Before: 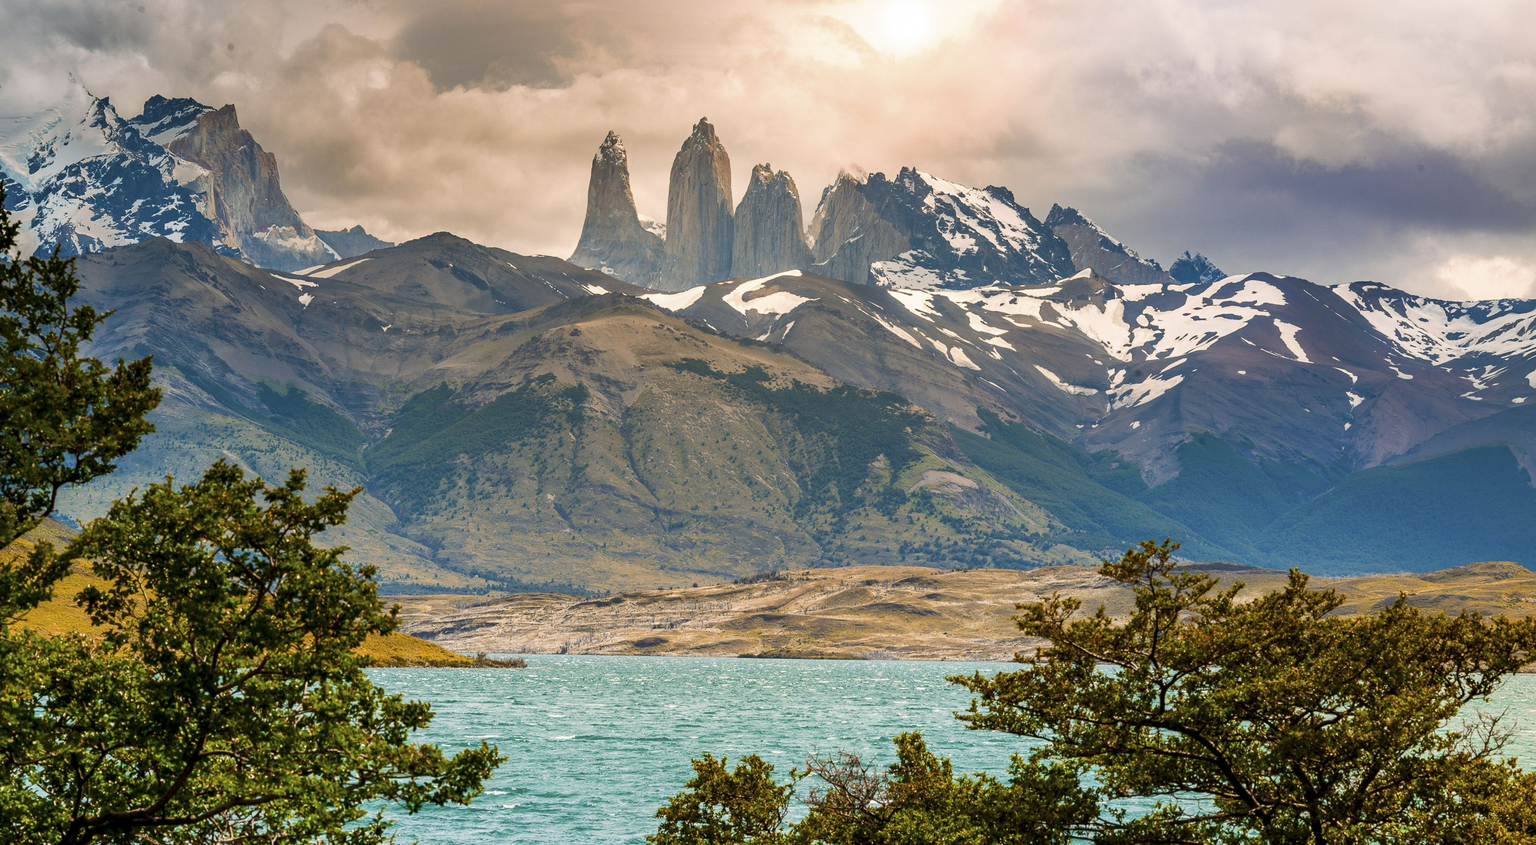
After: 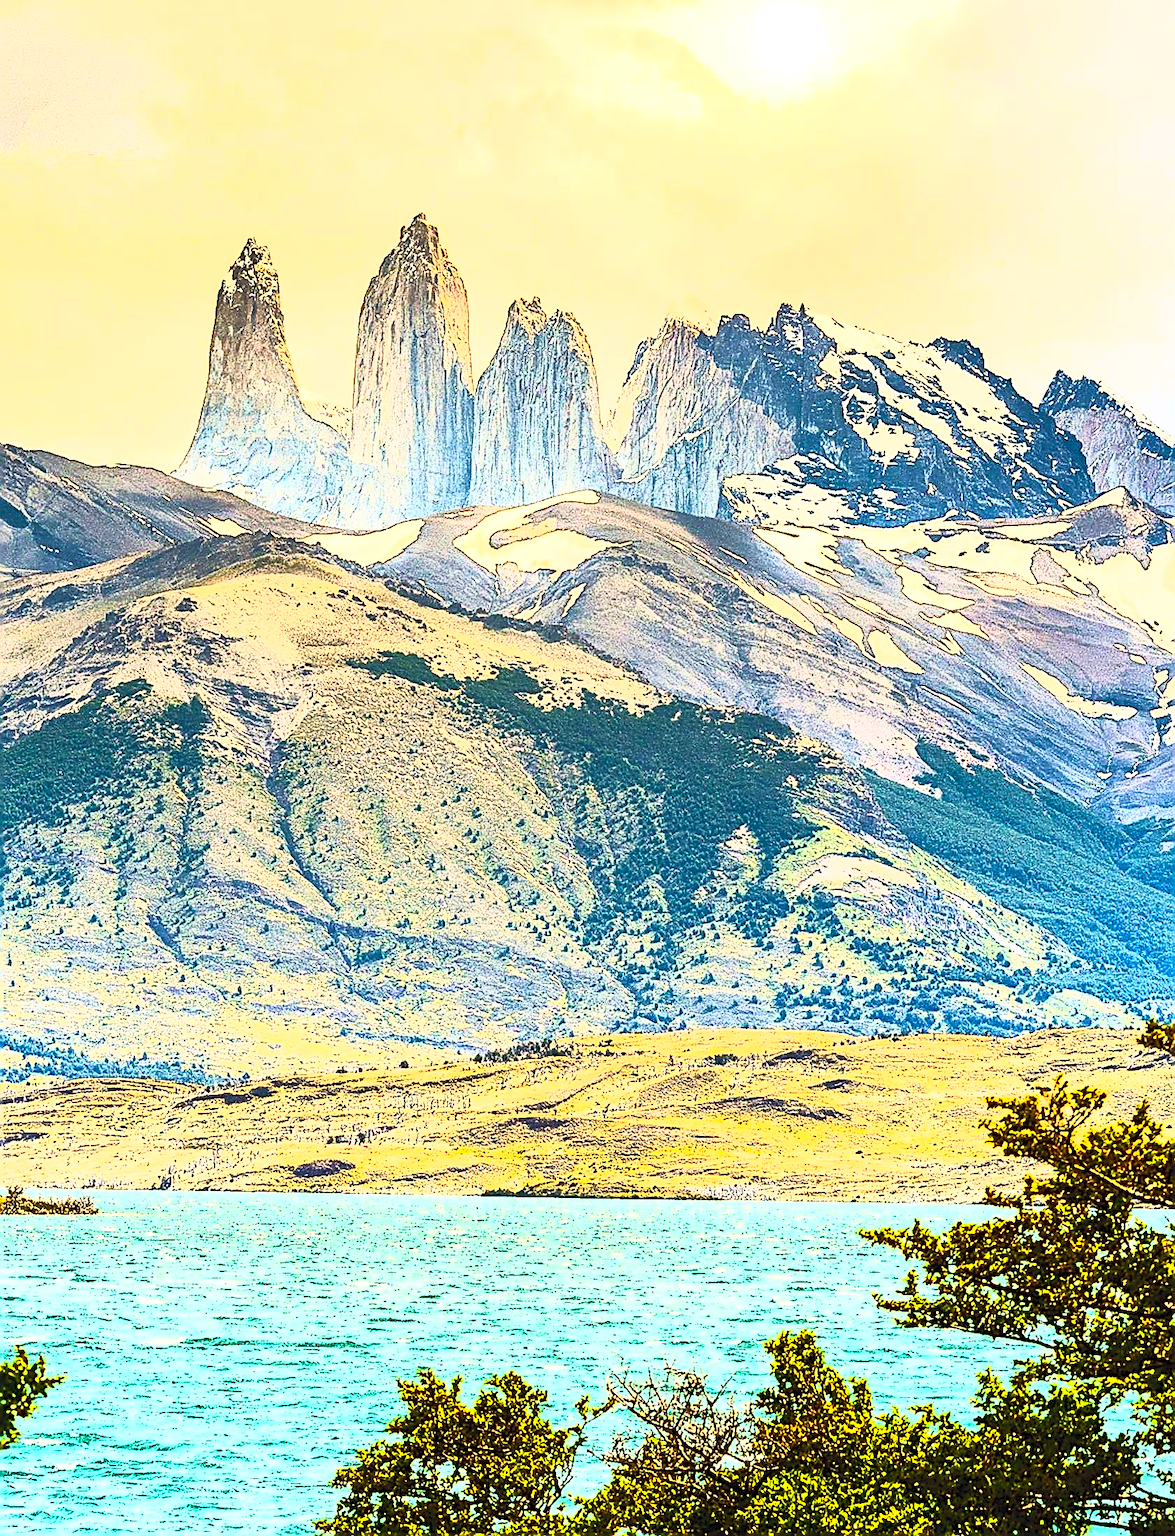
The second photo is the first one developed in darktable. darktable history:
crop: left 30.806%, right 27.103%
velvia: strength 39.39%
tone equalizer: -8 EV -1.11 EV, -7 EV -1.04 EV, -6 EV -0.863 EV, -5 EV -0.562 EV, -3 EV 0.606 EV, -2 EV 0.894 EV, -1 EV 1 EV, +0 EV 1.08 EV, edges refinement/feathering 500, mask exposure compensation -1.57 EV, preserve details no
sharpen: amount 1.869
contrast brightness saturation: contrast 0.984, brightness 0.997, saturation 0.988
